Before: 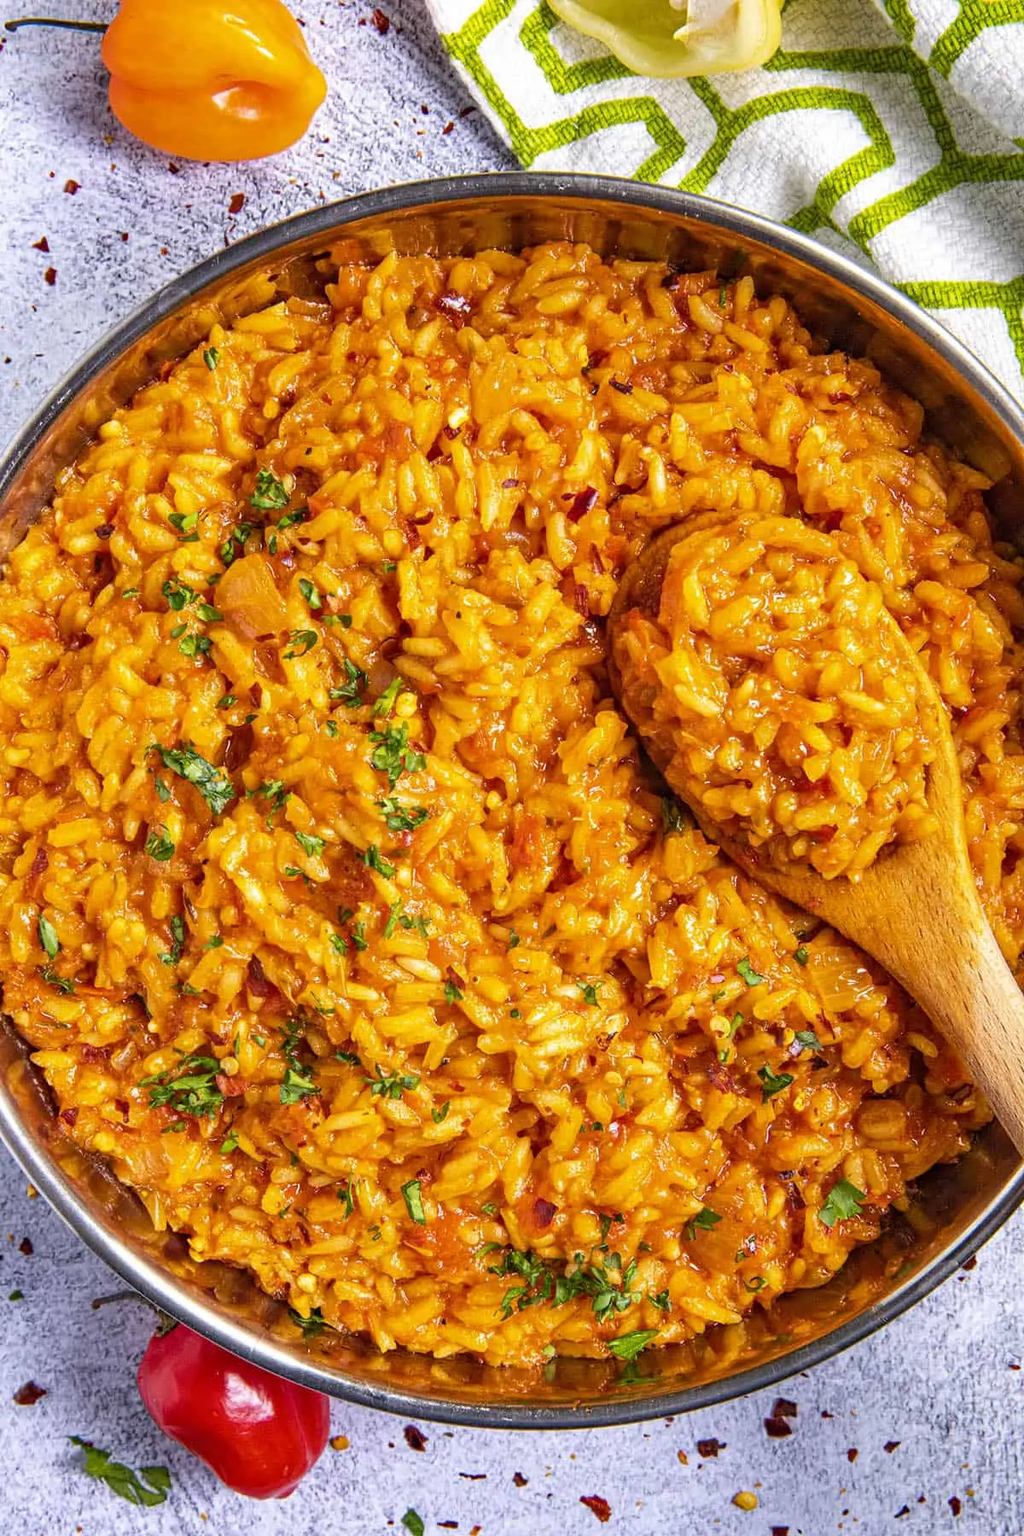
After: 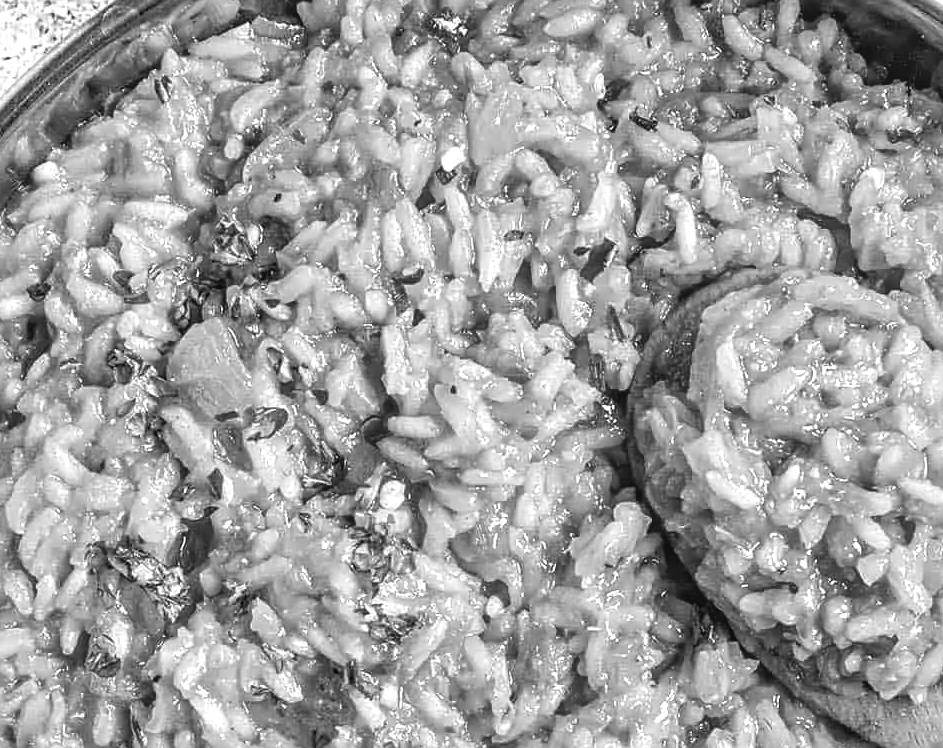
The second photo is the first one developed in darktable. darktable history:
color balance rgb: linear chroma grading › global chroma 20%, perceptual saturation grading › global saturation 65%, perceptual saturation grading › highlights 50%, perceptual saturation grading › shadows 30%, perceptual brilliance grading › global brilliance 12%, perceptual brilliance grading › highlights 15%, global vibrance 20%
contrast brightness saturation: contrast -0.1, brightness 0.05, saturation 0.08
monochrome: on, module defaults
local contrast: on, module defaults
sharpen: on, module defaults
crop: left 7.036%, top 18.398%, right 14.379%, bottom 40.043%
